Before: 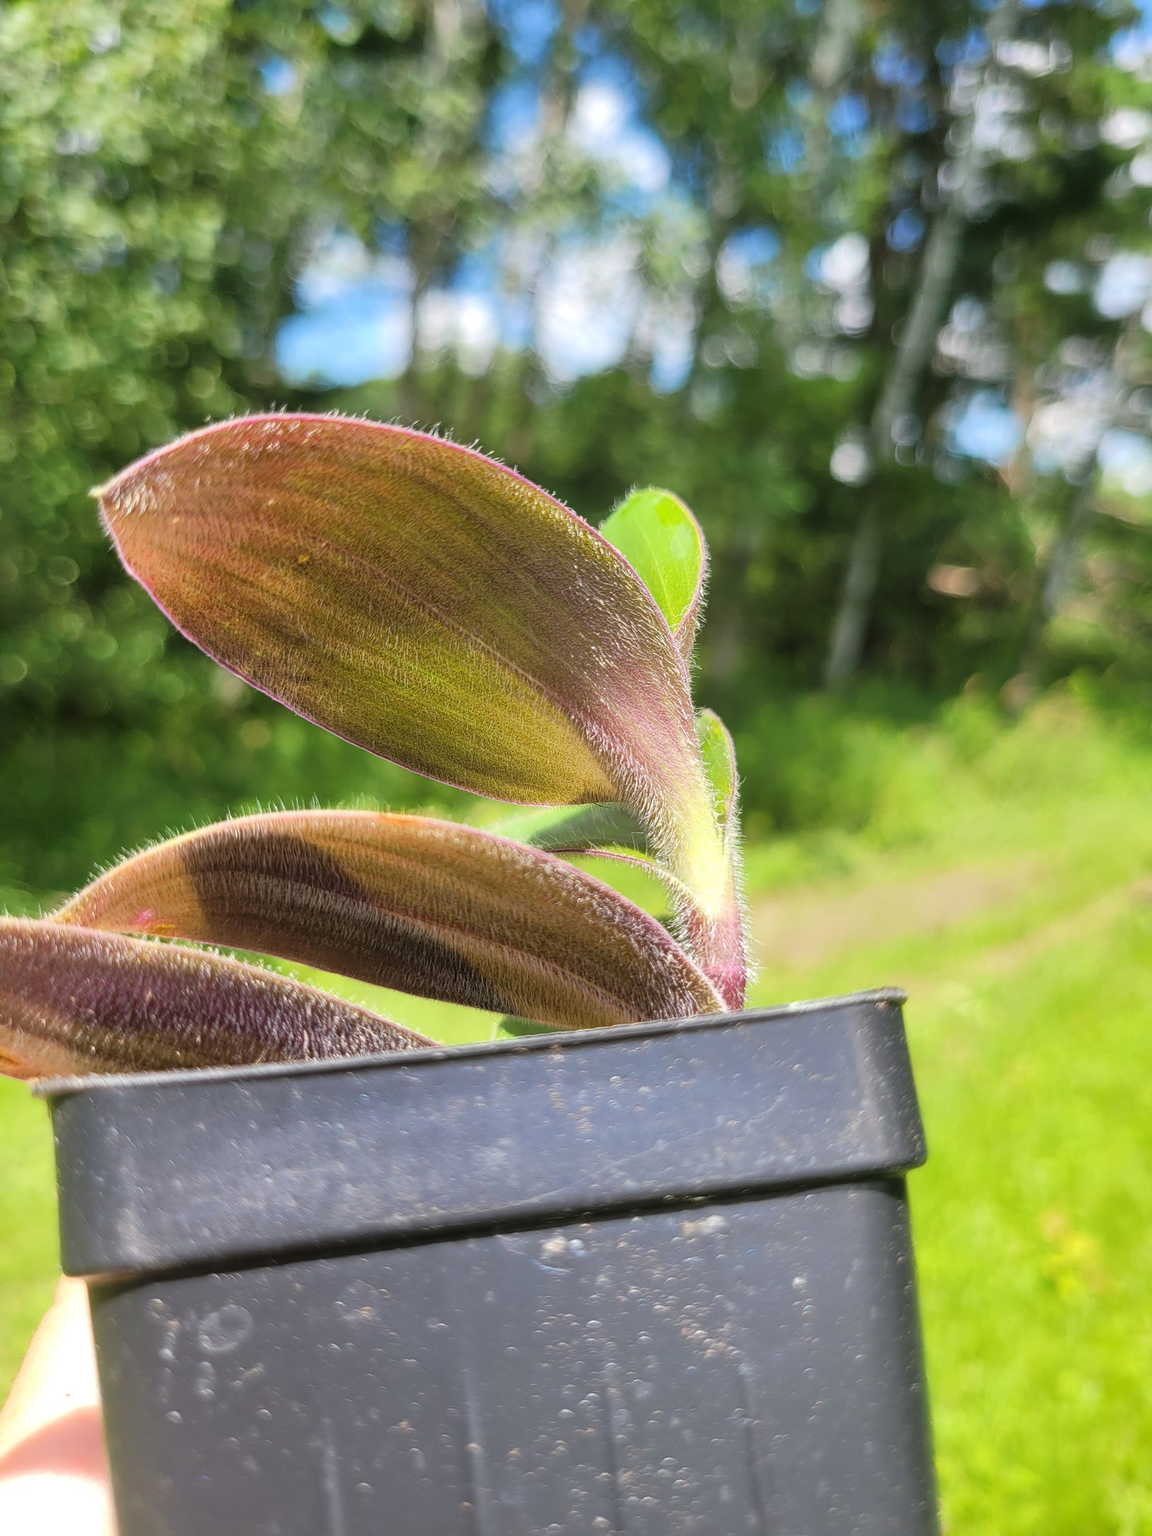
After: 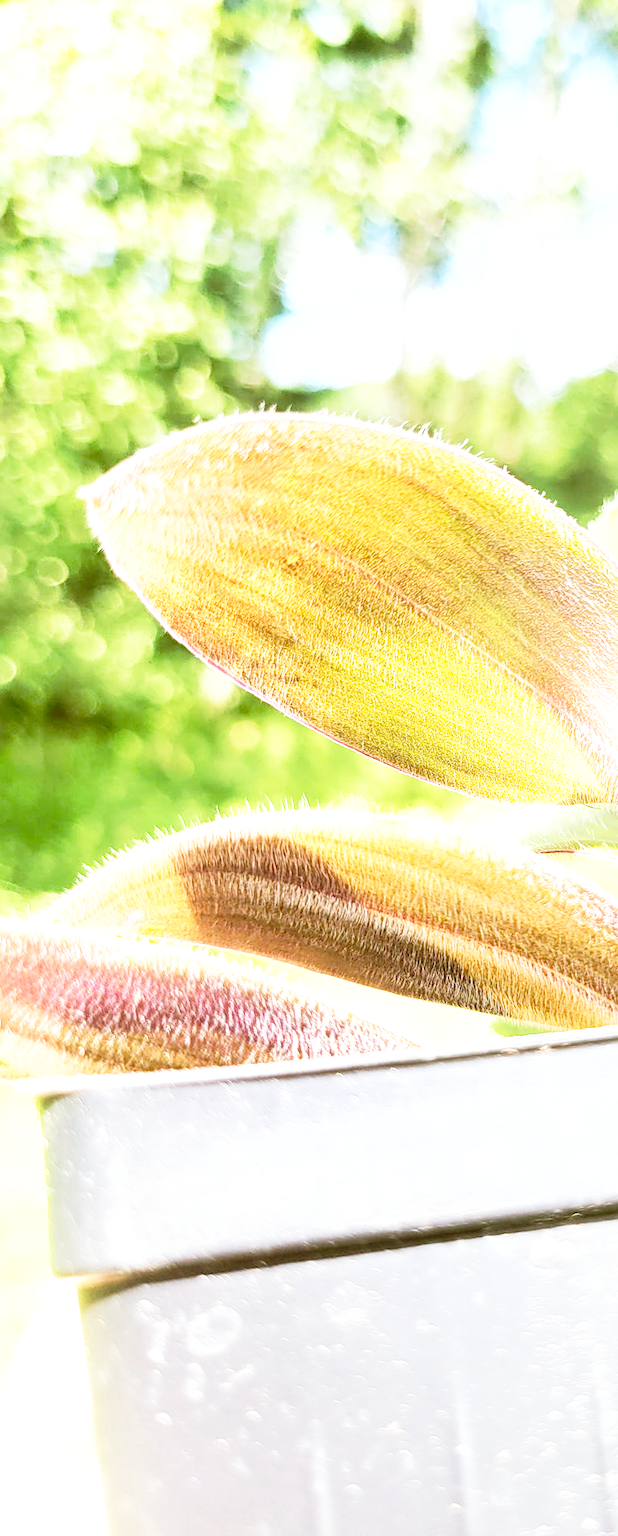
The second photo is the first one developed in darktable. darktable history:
color correction: highlights a* -0.336, highlights b* 0.172, shadows a* 4.78, shadows b* 20.42
crop: left 1%, right 45.345%, bottom 0.079%
base curve: curves: ch0 [(0, 0) (0.012, 0.01) (0.073, 0.168) (0.31, 0.711) (0.645, 0.957) (1, 1)], preserve colors none
exposure: black level correction 0, exposure 1.674 EV, compensate highlight preservation false
